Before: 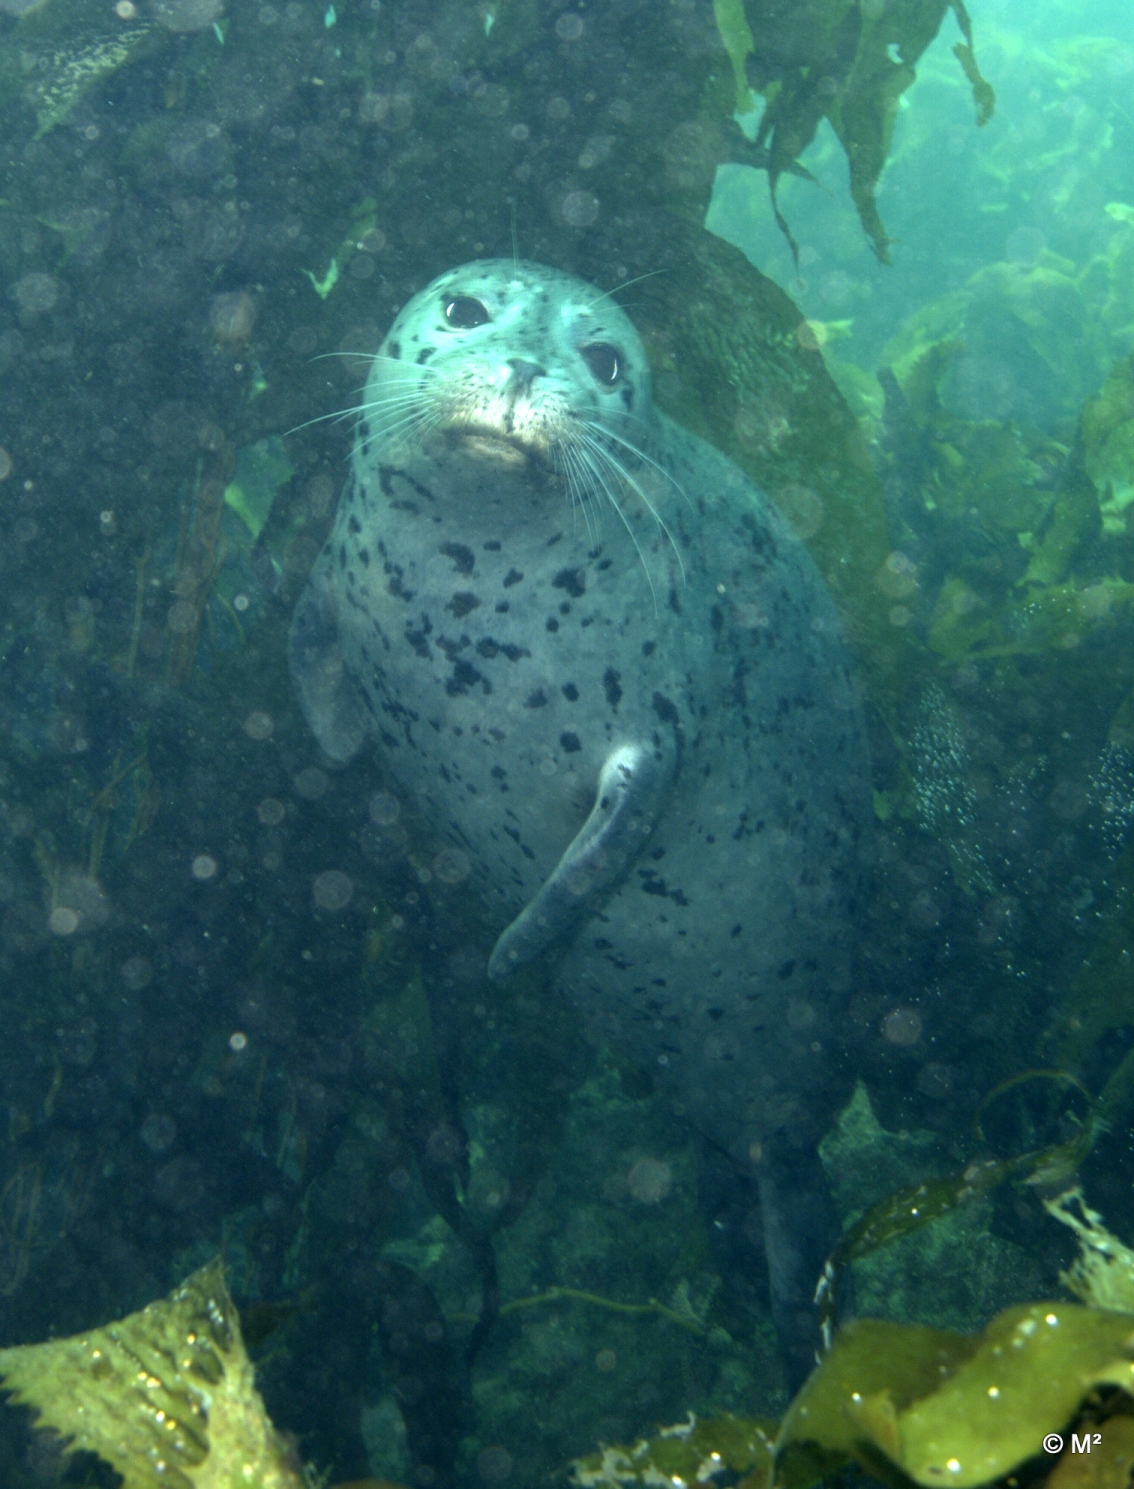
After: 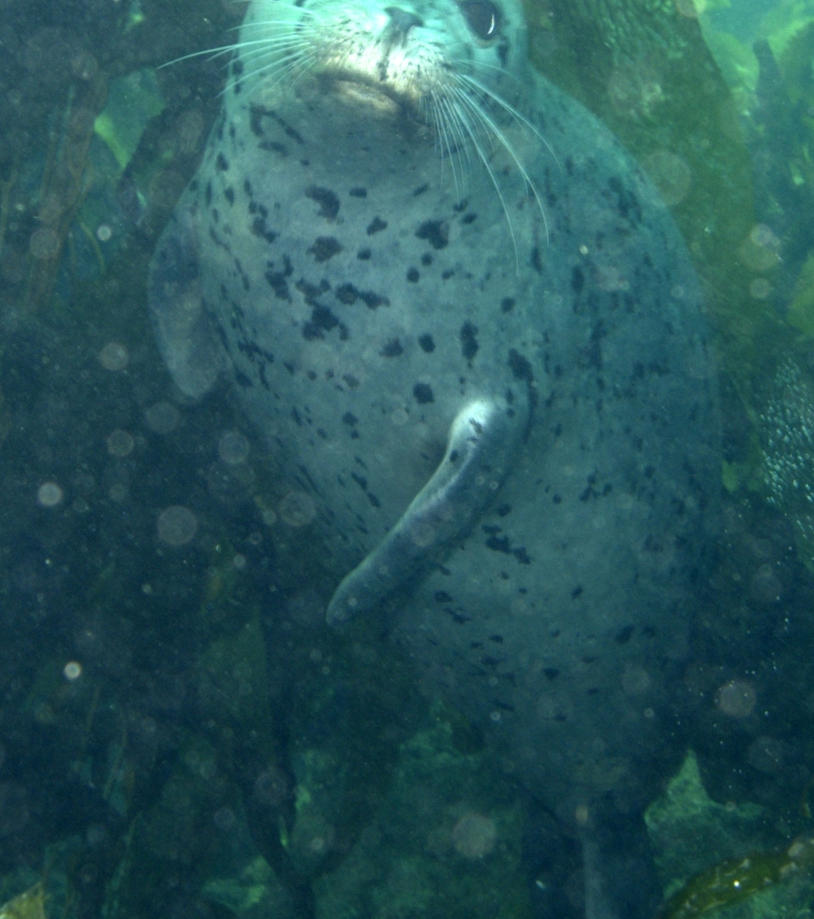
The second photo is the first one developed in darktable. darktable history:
crop and rotate: angle -3.7°, left 9.922%, top 21.264%, right 12.307%, bottom 11.853%
tone equalizer: on, module defaults
